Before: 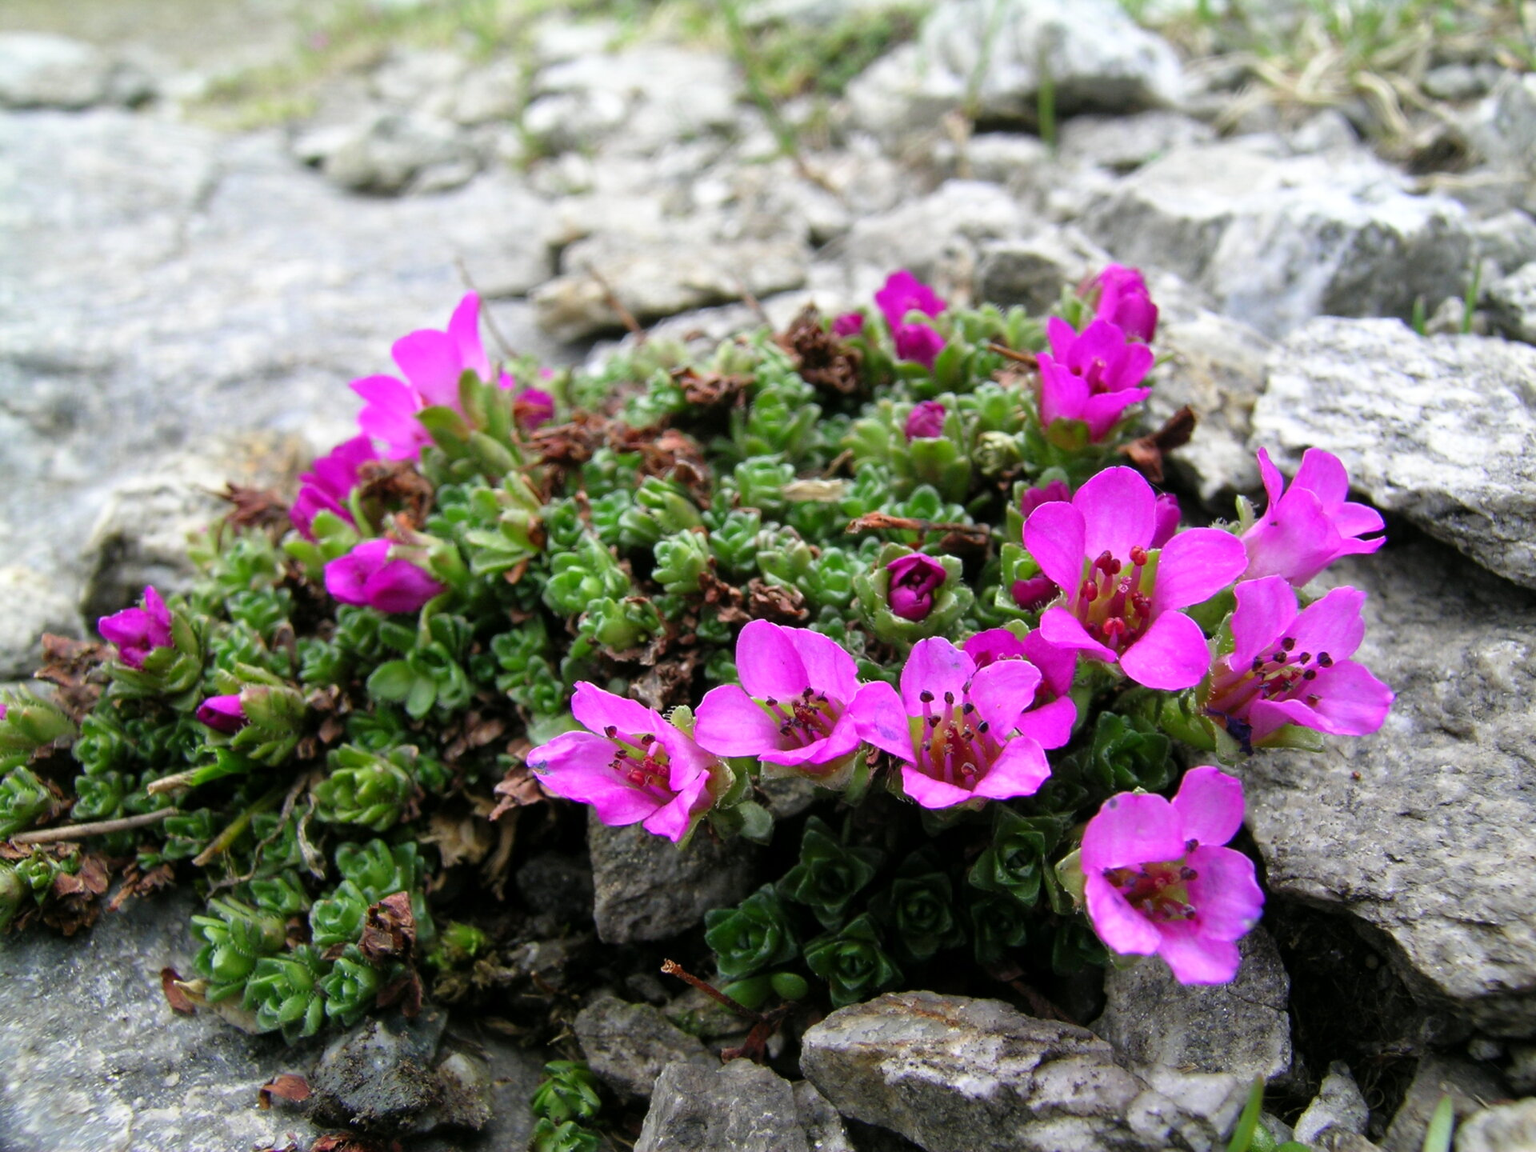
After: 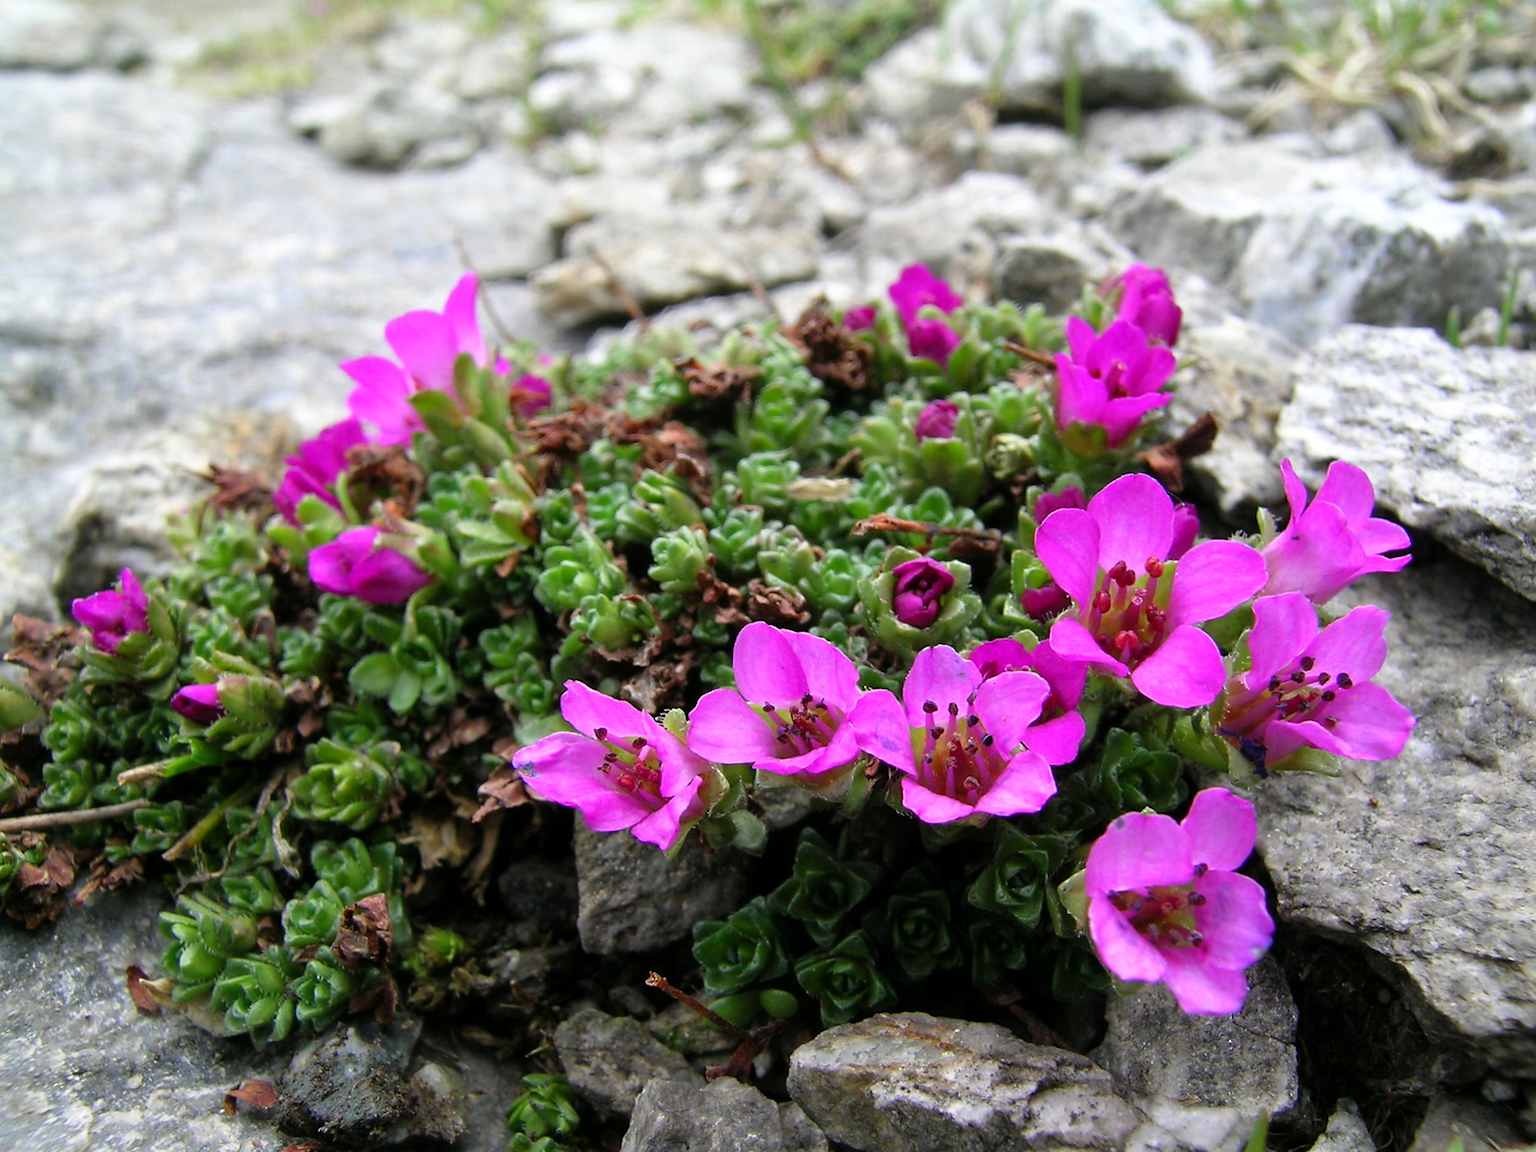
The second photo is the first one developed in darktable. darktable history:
sharpen: radius 1, threshold 1
crop and rotate: angle -1.69°
